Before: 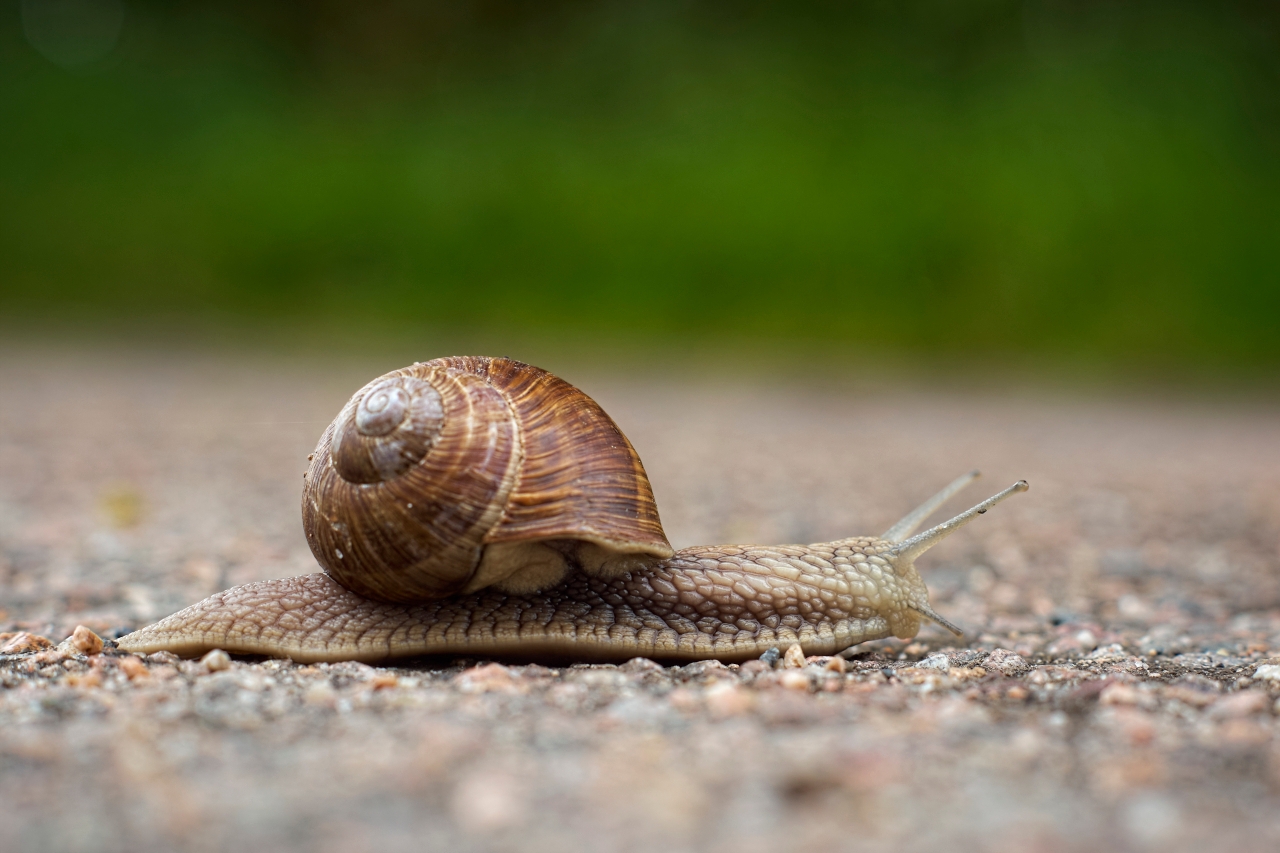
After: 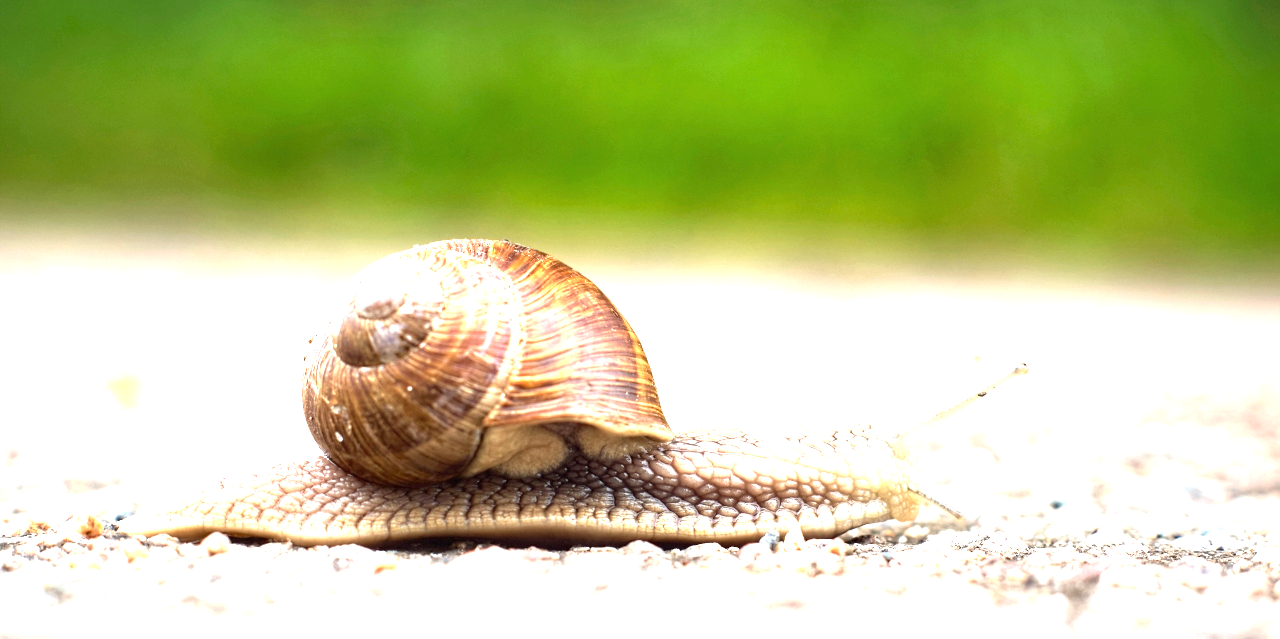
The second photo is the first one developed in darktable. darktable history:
crop: top 13.819%, bottom 11.169%
exposure: black level correction 0, exposure 2.138 EV, compensate exposure bias true, compensate highlight preservation false
